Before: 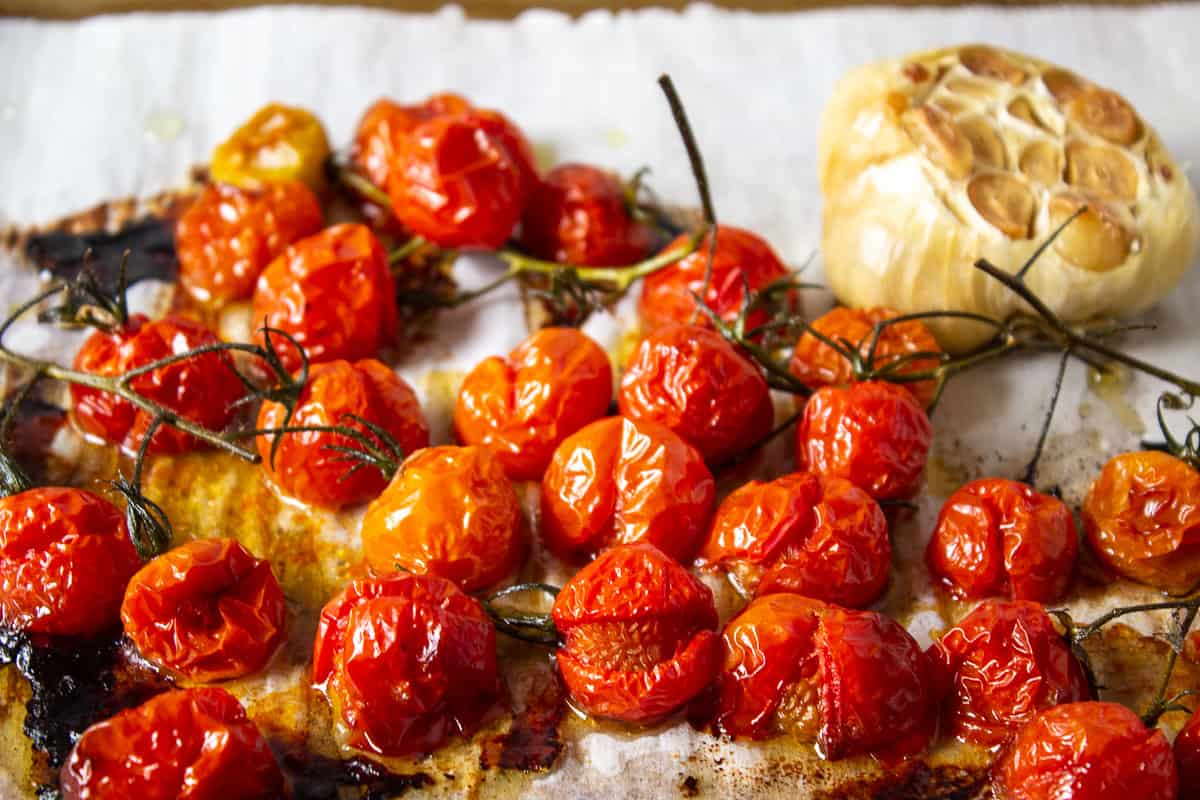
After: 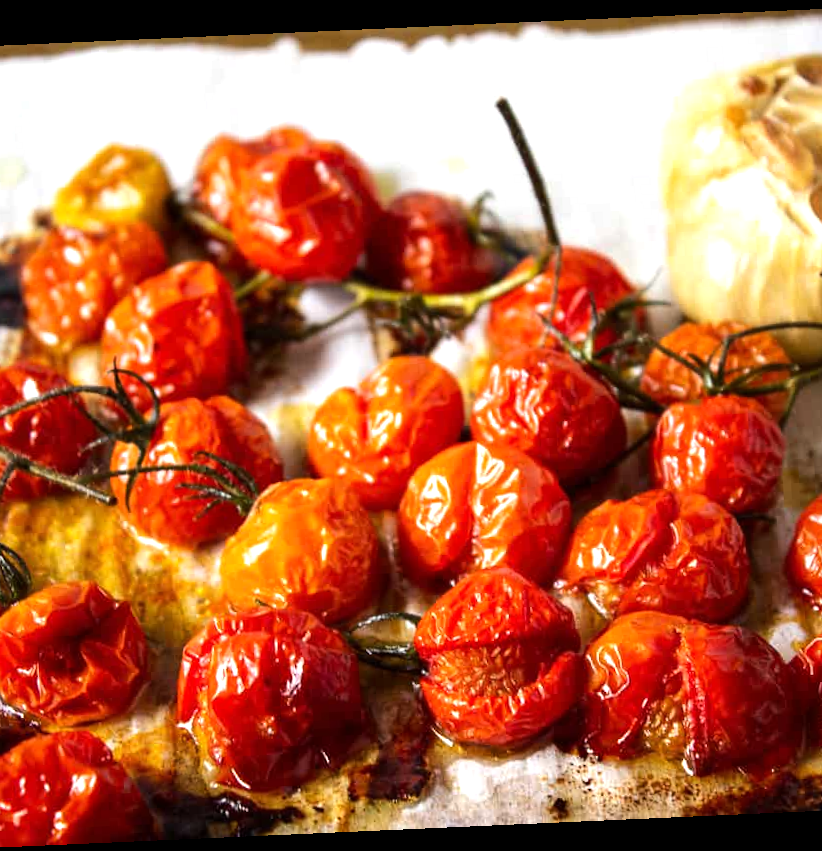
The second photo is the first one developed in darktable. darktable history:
tone equalizer: -8 EV -0.417 EV, -7 EV -0.389 EV, -6 EV -0.333 EV, -5 EV -0.222 EV, -3 EV 0.222 EV, -2 EV 0.333 EV, -1 EV 0.389 EV, +0 EV 0.417 EV, edges refinement/feathering 500, mask exposure compensation -1.25 EV, preserve details no
rotate and perspective: rotation -2.56°, automatic cropping off
crop and rotate: left 13.409%, right 19.924%
